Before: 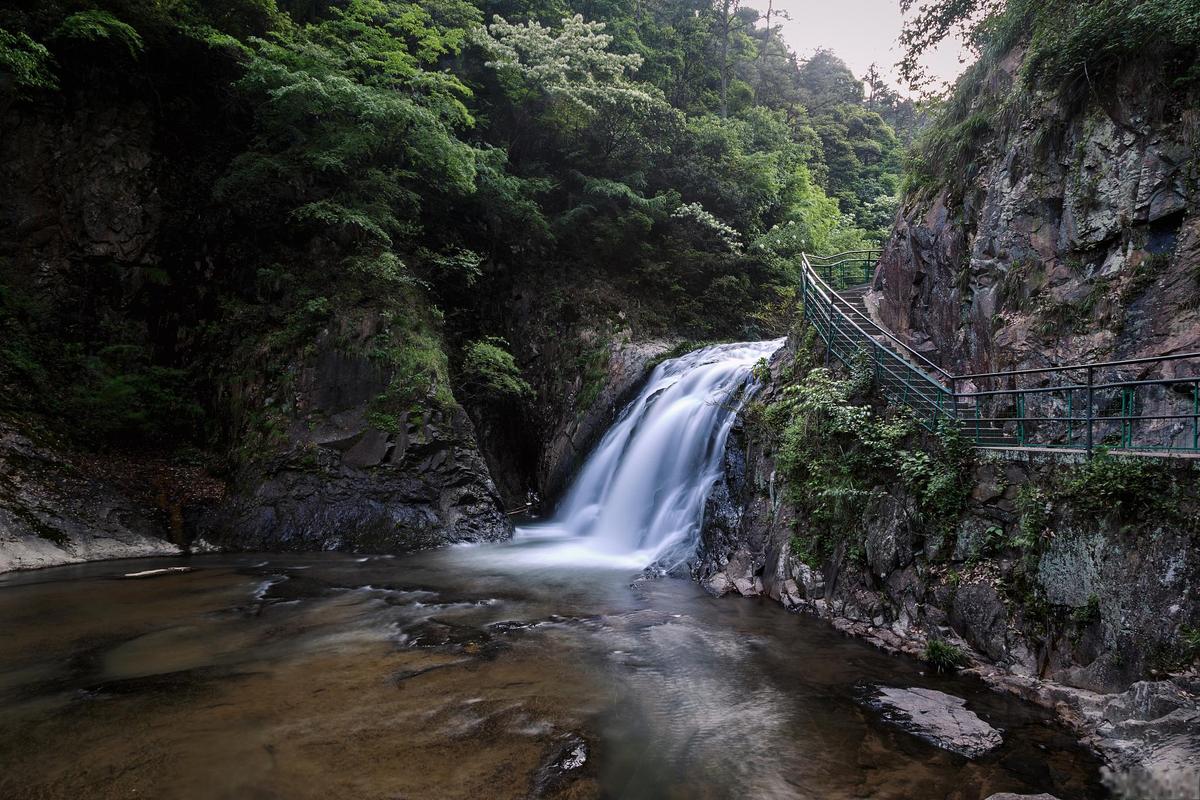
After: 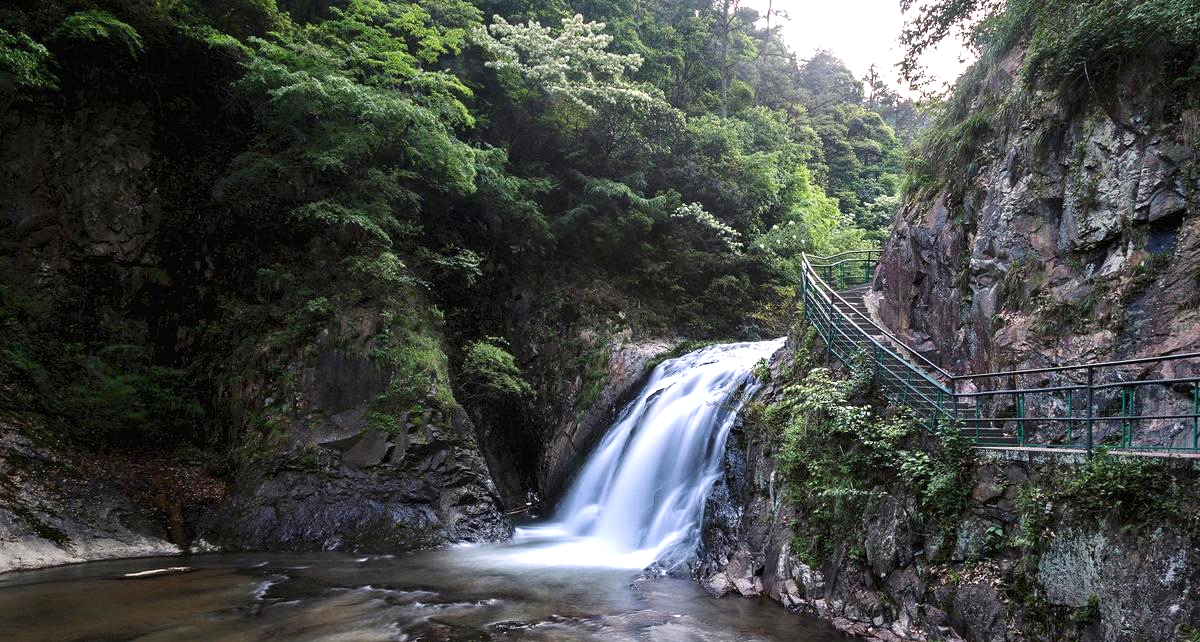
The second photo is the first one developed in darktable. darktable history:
crop: bottom 19.644%
exposure: black level correction 0, exposure 0.7 EV, compensate exposure bias true, compensate highlight preservation false
